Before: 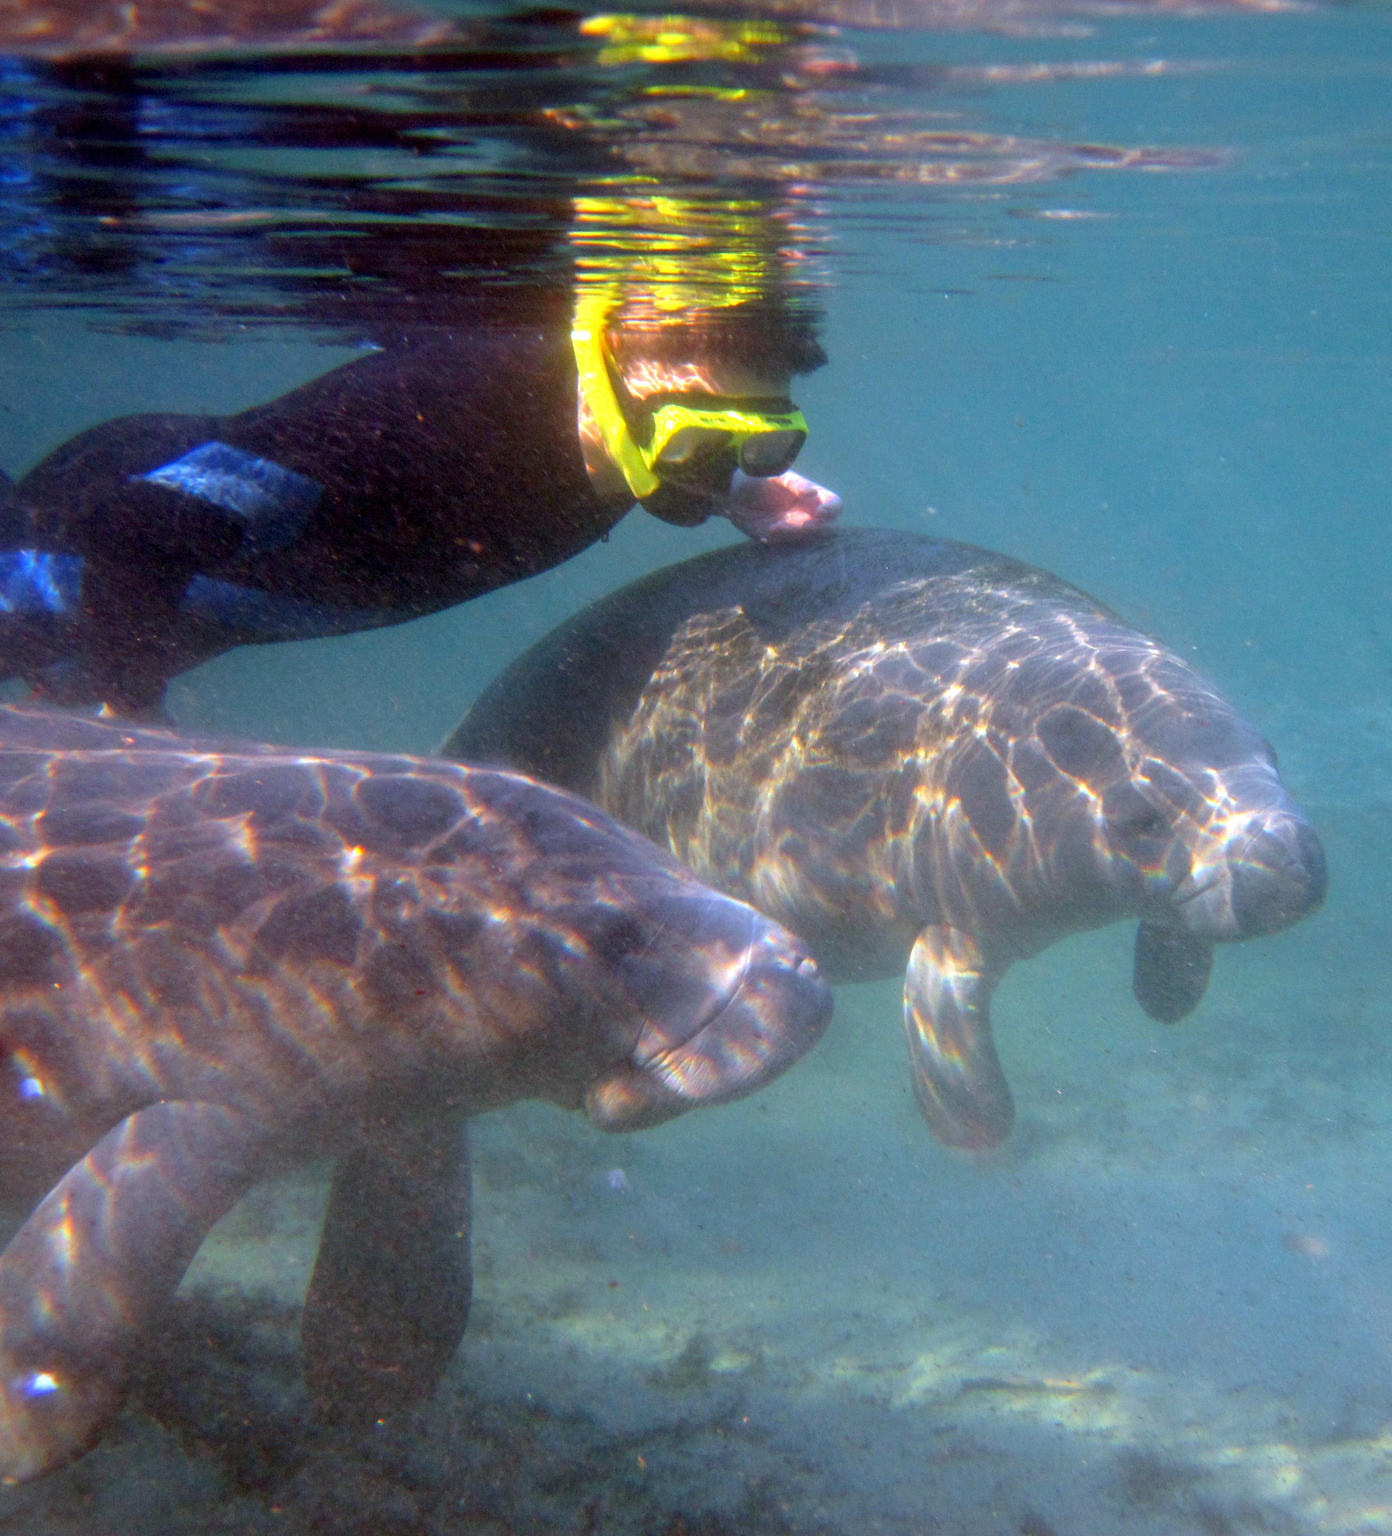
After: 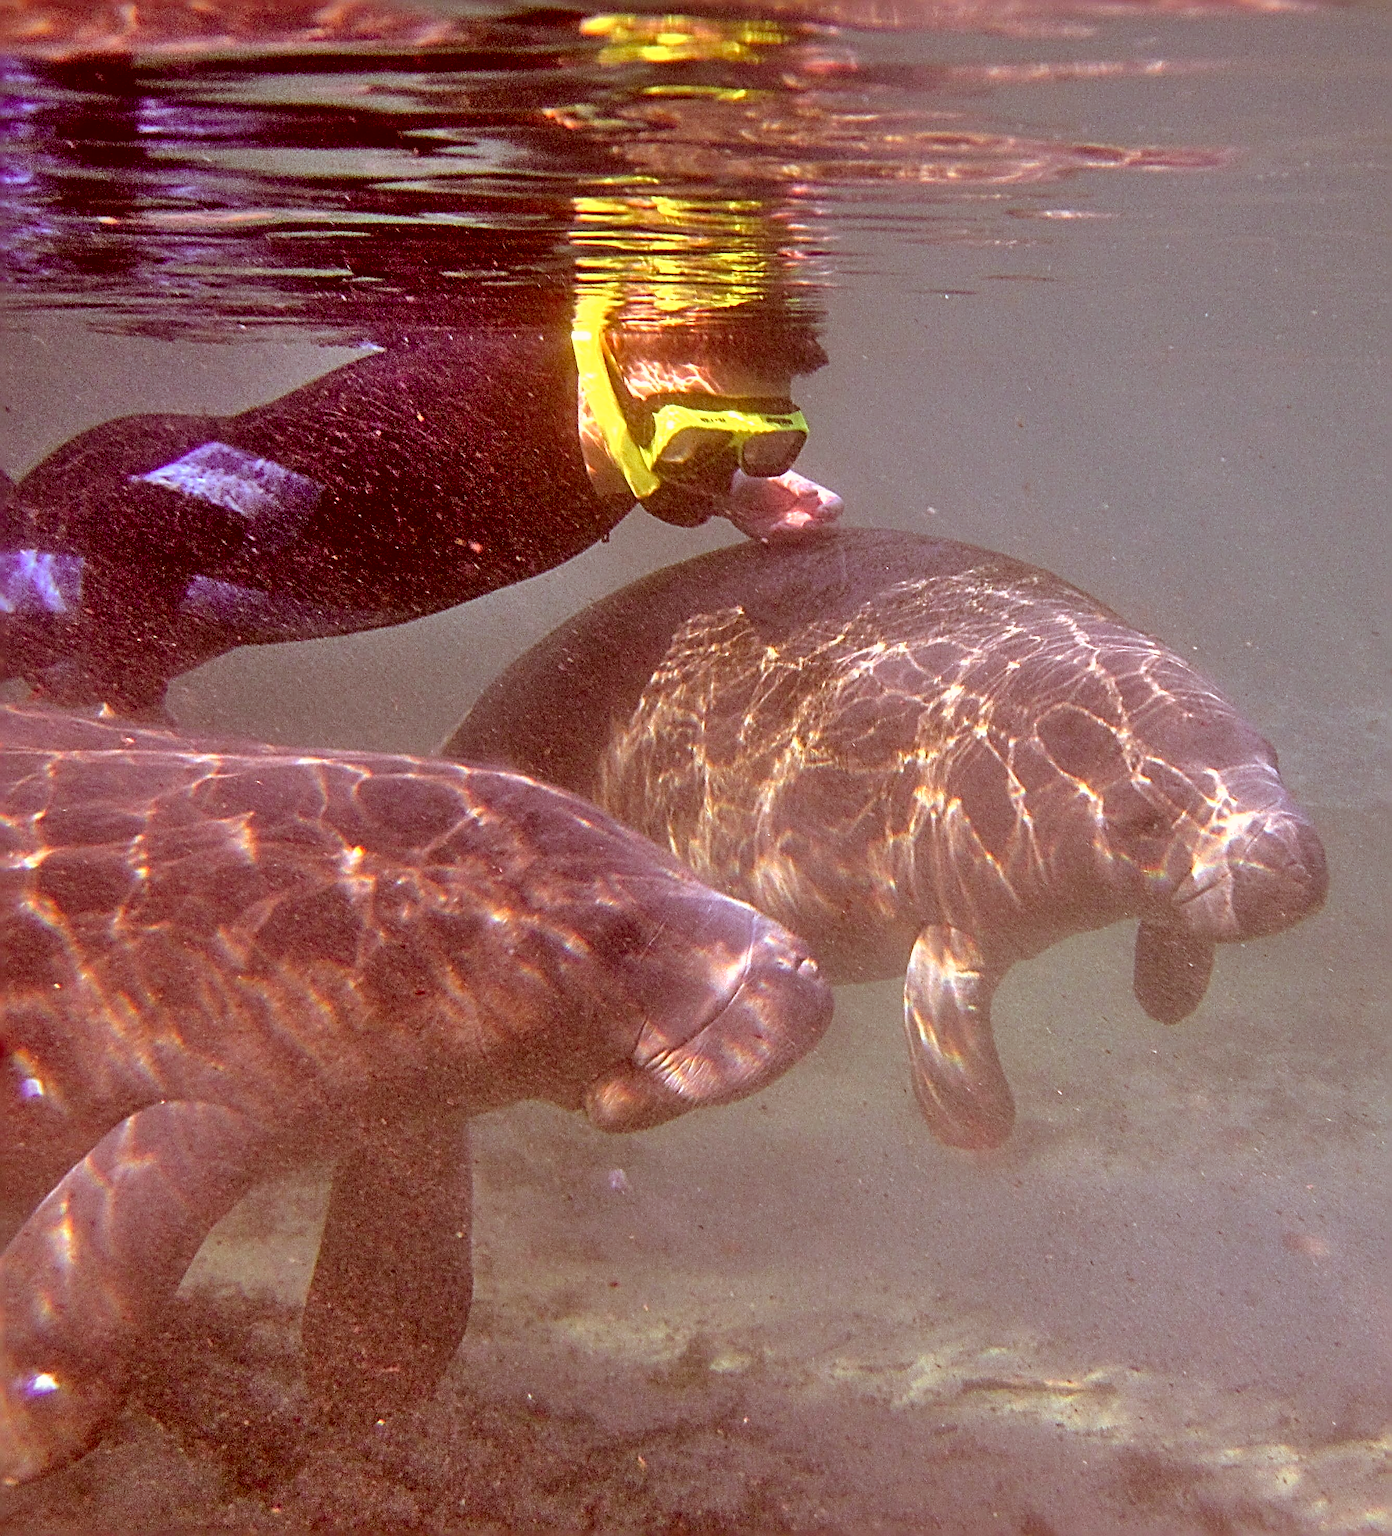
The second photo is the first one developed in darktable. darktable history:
color correction: highlights a* 9.4, highlights b* 8.48, shadows a* 39.42, shadows b* 39.34, saturation 0.82
tone equalizer: on, module defaults
shadows and highlights: shadows 61.06, highlights -60.35, soften with gaussian
sharpen: radius 4.051, amount 1.999
